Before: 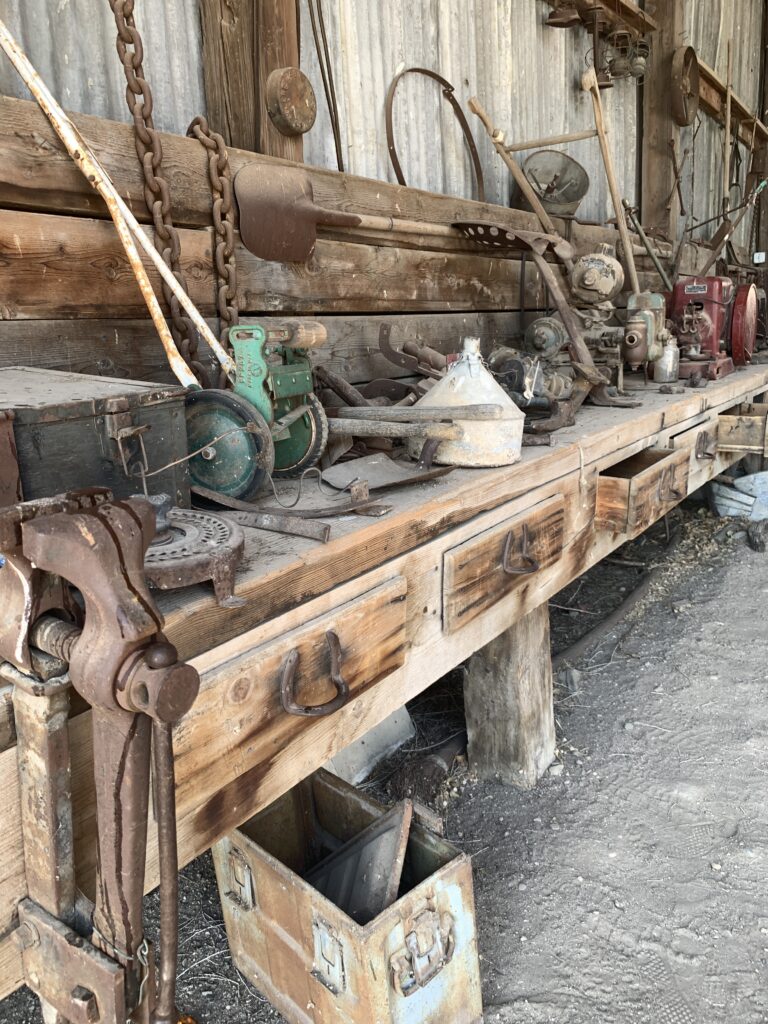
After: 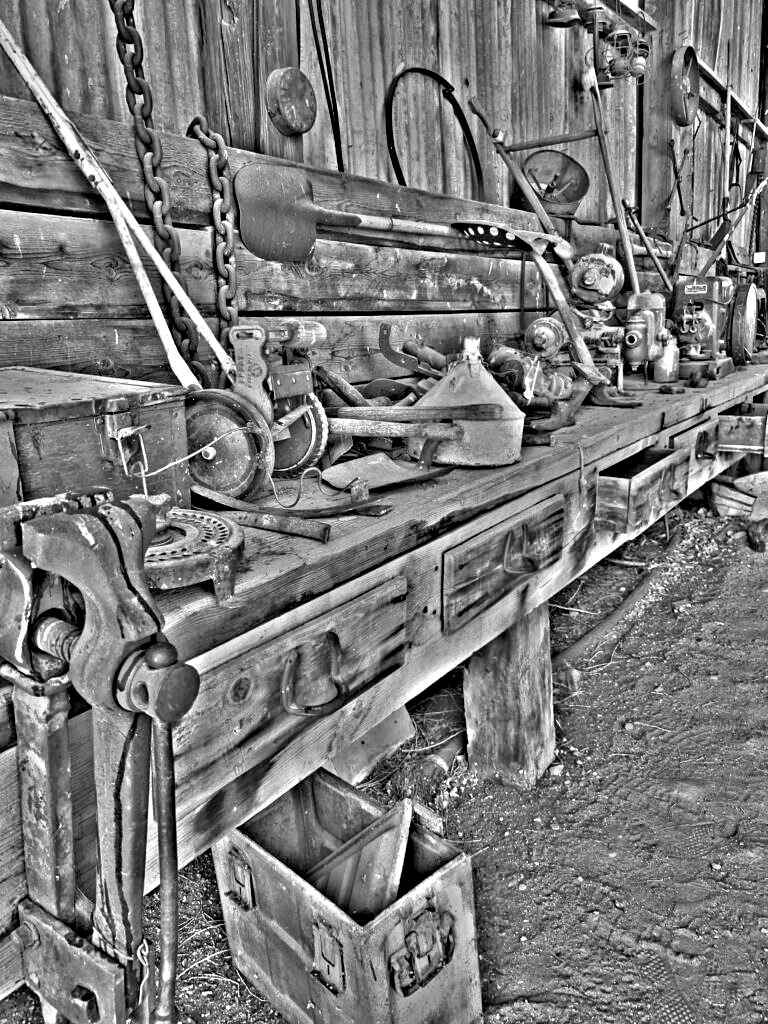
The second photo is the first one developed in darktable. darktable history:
tone equalizer: -7 EV 0.15 EV, -6 EV 0.6 EV, -5 EV 1.15 EV, -4 EV 1.33 EV, -3 EV 1.15 EV, -2 EV 0.6 EV, -1 EV 0.15 EV, mask exposure compensation -0.5 EV
velvia: strength 27%
highpass: on, module defaults
